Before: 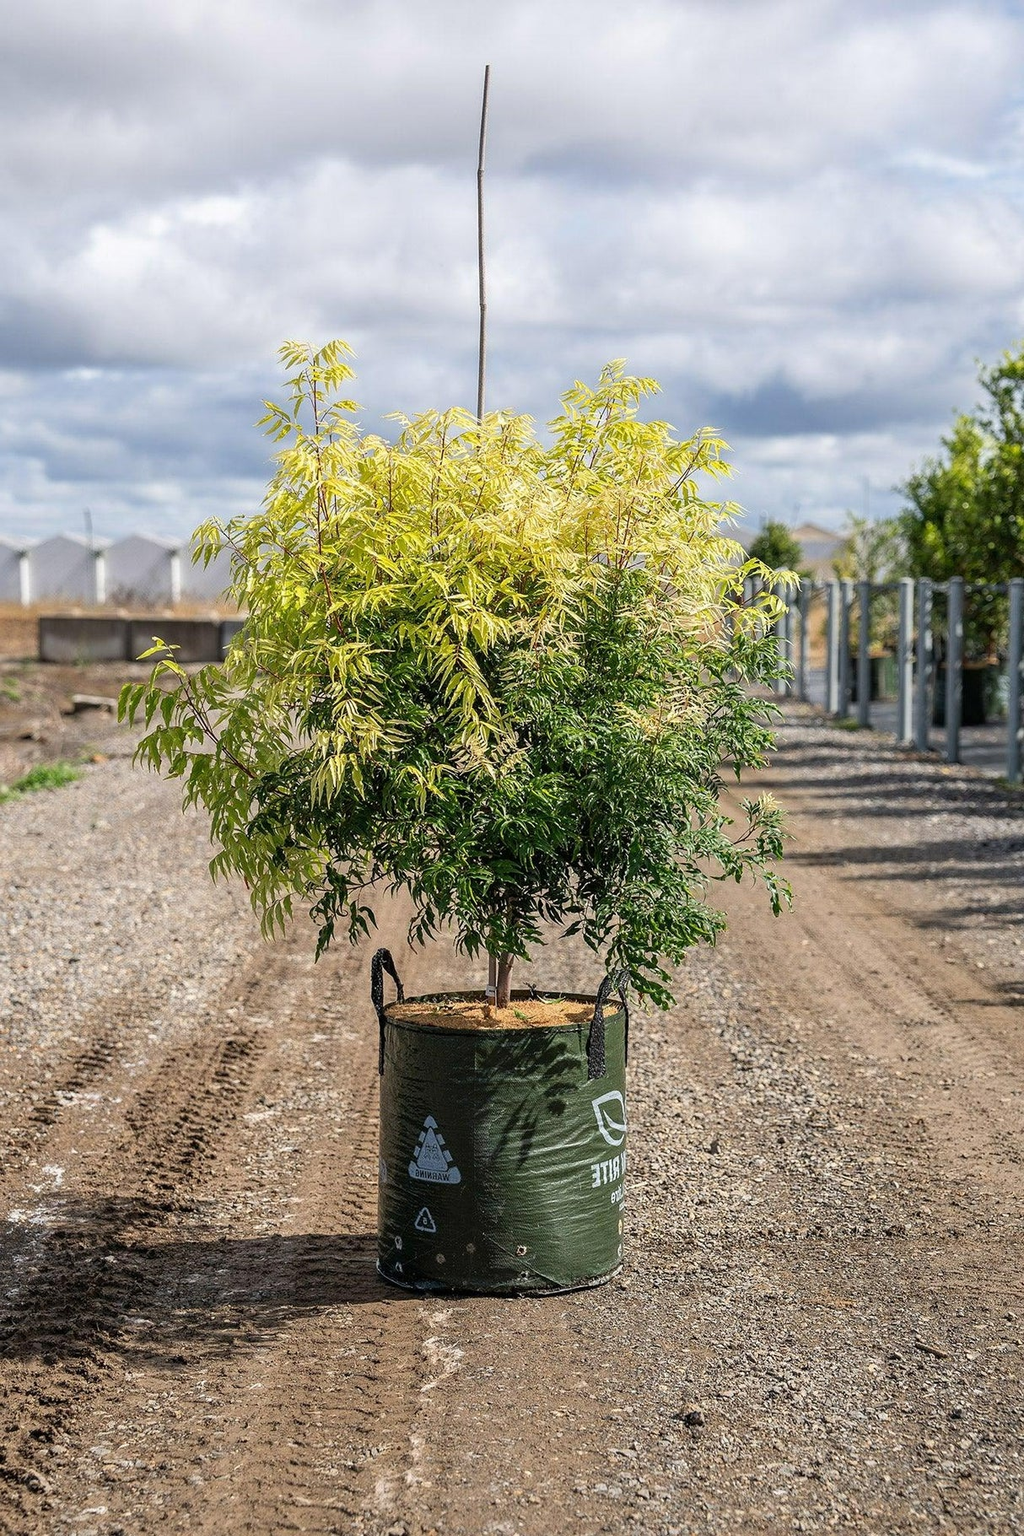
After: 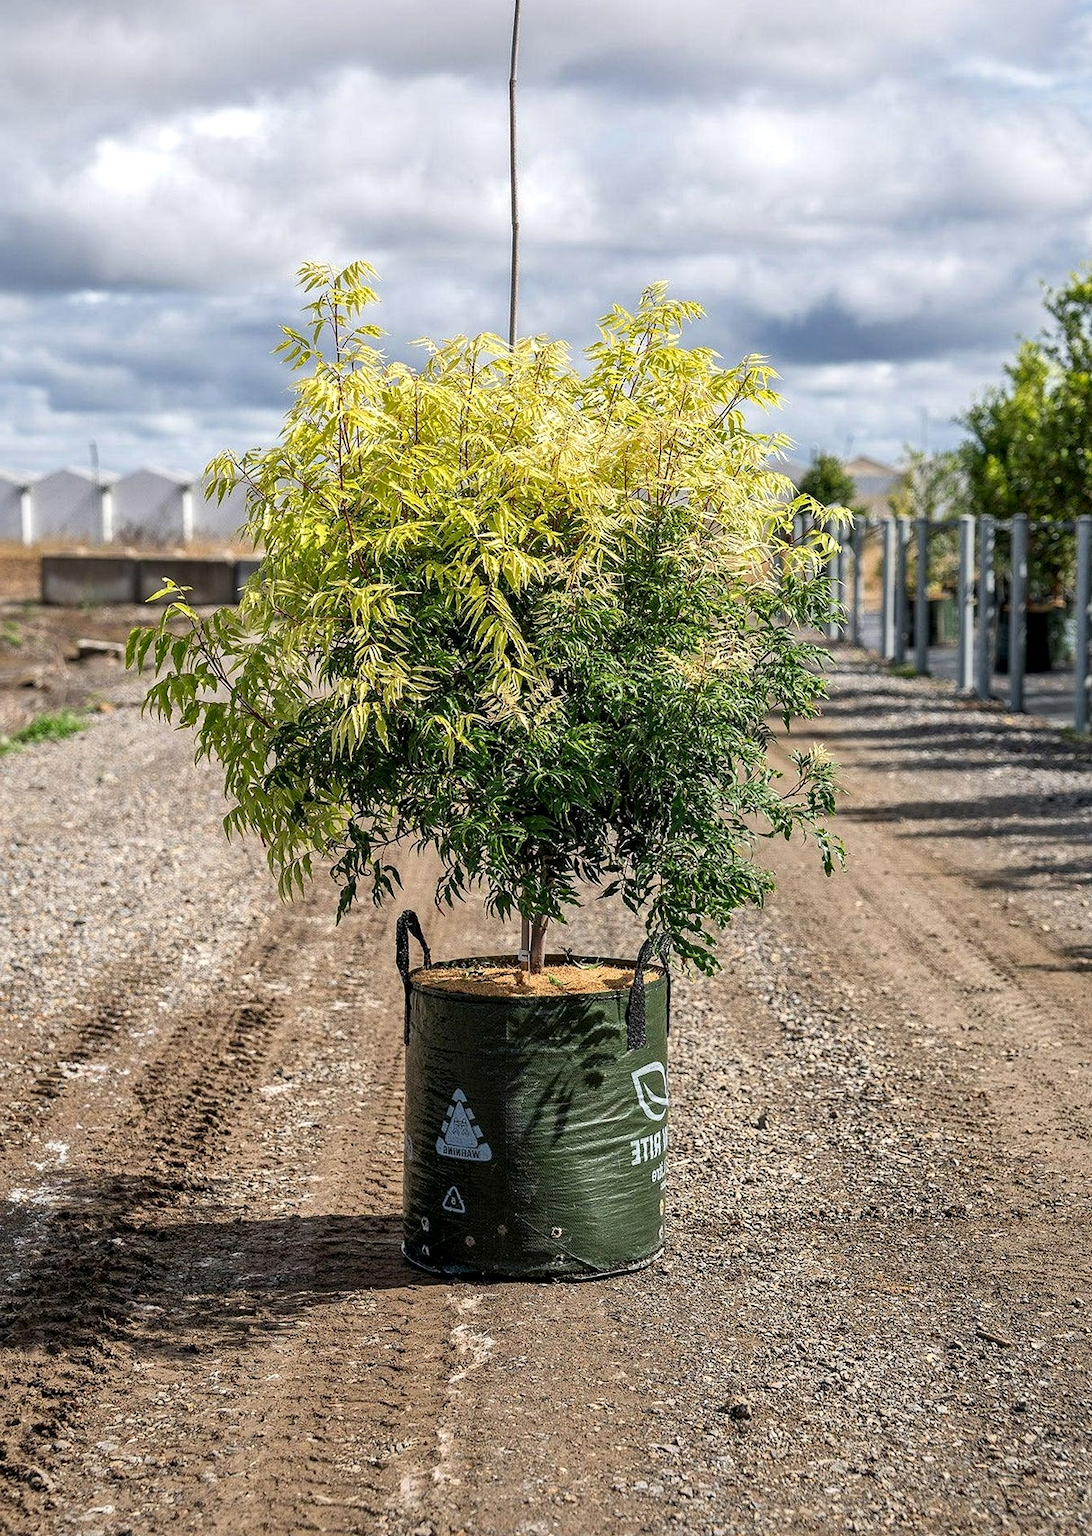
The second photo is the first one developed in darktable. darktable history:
crop and rotate: top 6.25%
local contrast: mode bilateral grid, contrast 20, coarseness 100, detail 150%, midtone range 0.2
